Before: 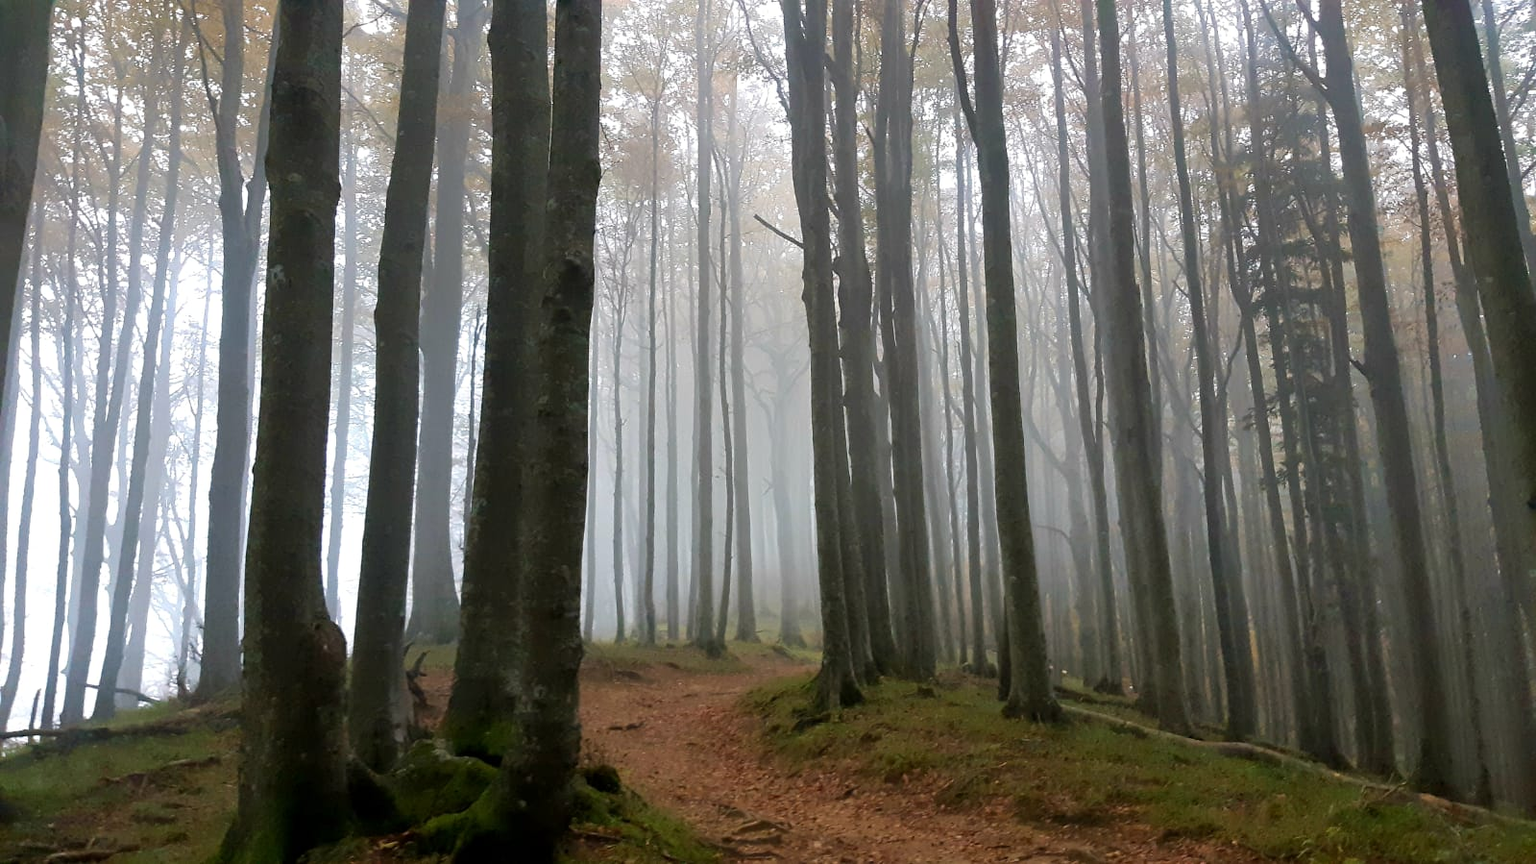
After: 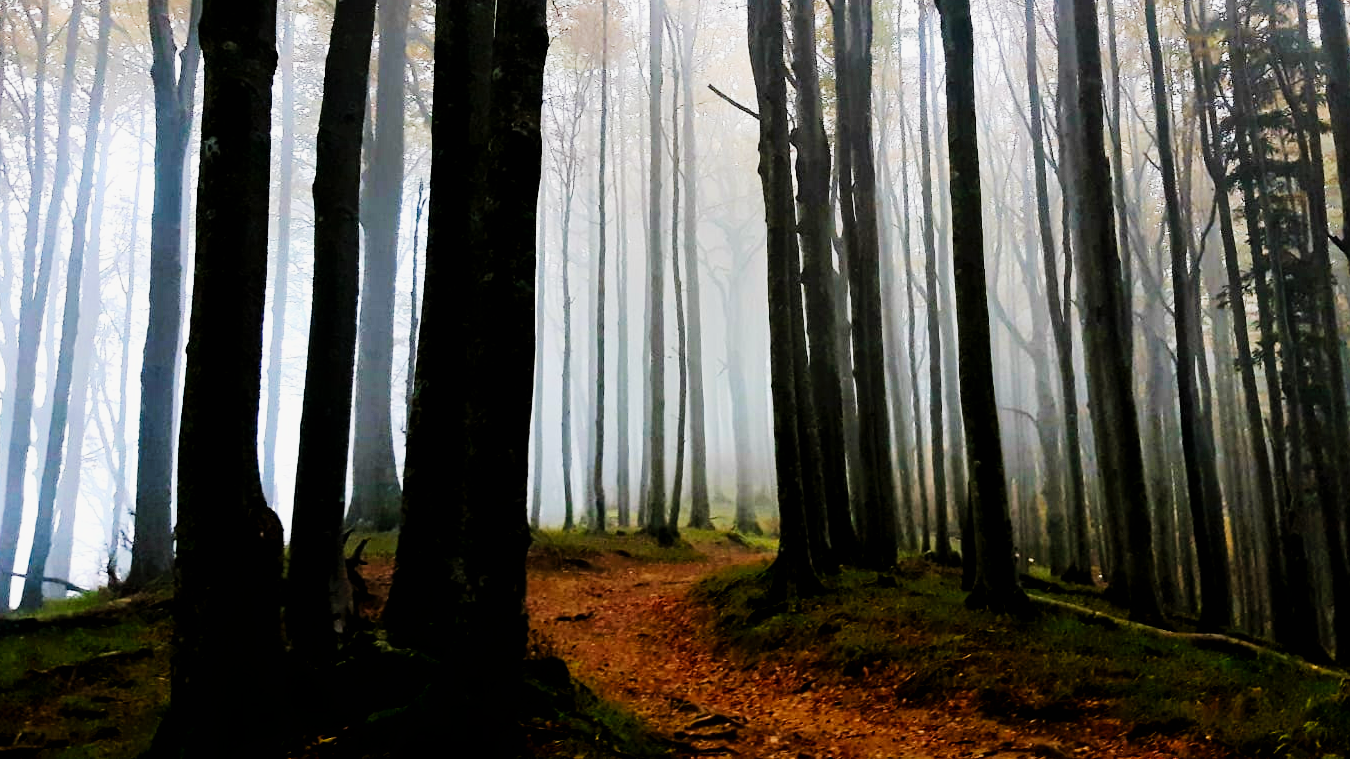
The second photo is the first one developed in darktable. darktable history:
filmic rgb: black relative exposure -7.15 EV, white relative exposure 5.36 EV, hardness 3.02, color science v6 (2022)
crop and rotate: left 4.842%, top 15.51%, right 10.668%
tone curve: curves: ch0 [(0, 0) (0.003, 0.002) (0.011, 0.002) (0.025, 0.002) (0.044, 0.002) (0.069, 0.002) (0.1, 0.003) (0.136, 0.008) (0.177, 0.03) (0.224, 0.058) (0.277, 0.139) (0.335, 0.233) (0.399, 0.363) (0.468, 0.506) (0.543, 0.649) (0.623, 0.781) (0.709, 0.88) (0.801, 0.956) (0.898, 0.994) (1, 1)], preserve colors none
haze removal: compatibility mode true, adaptive false
